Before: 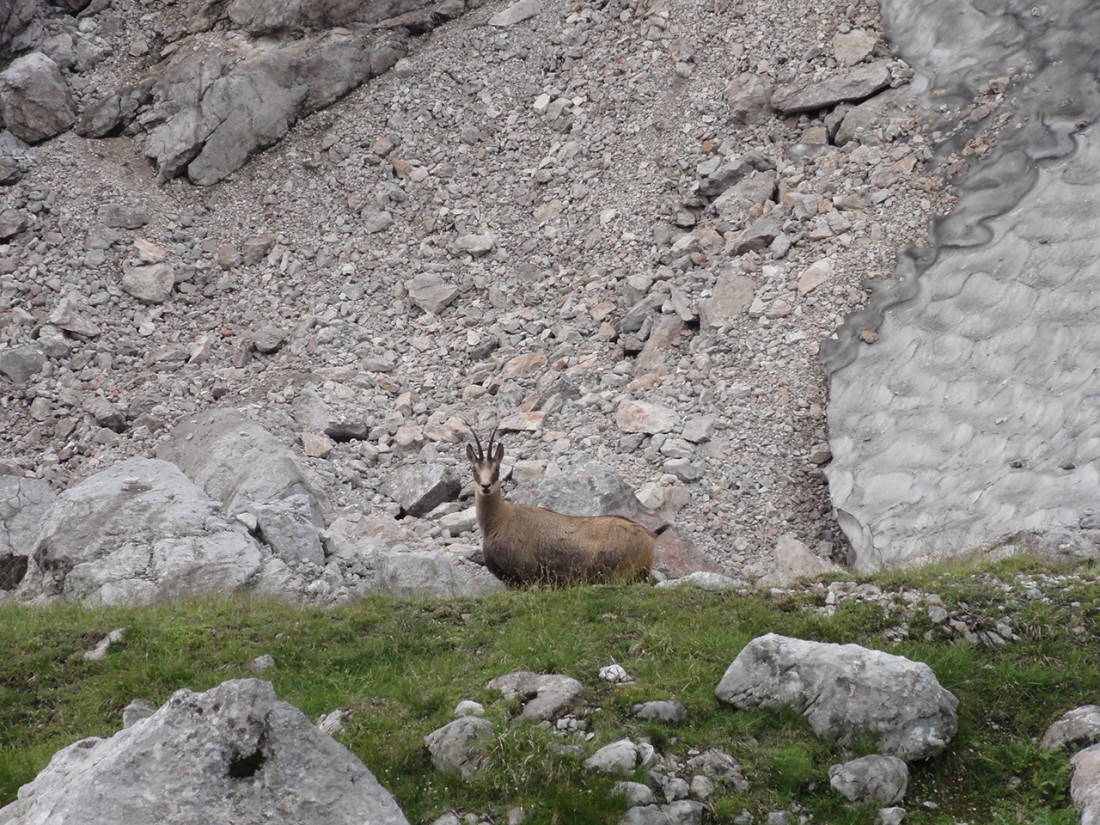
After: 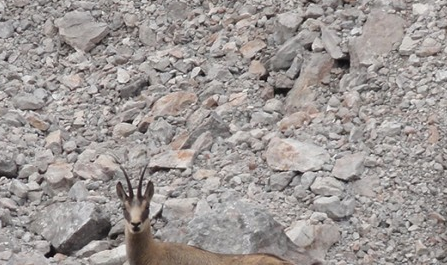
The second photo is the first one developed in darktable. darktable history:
color calibration: illuminant same as pipeline (D50), adaptation none (bypass), x 0.333, y 0.334, temperature 5022.91 K
crop: left 31.838%, top 31.859%, right 27.477%, bottom 35.934%
